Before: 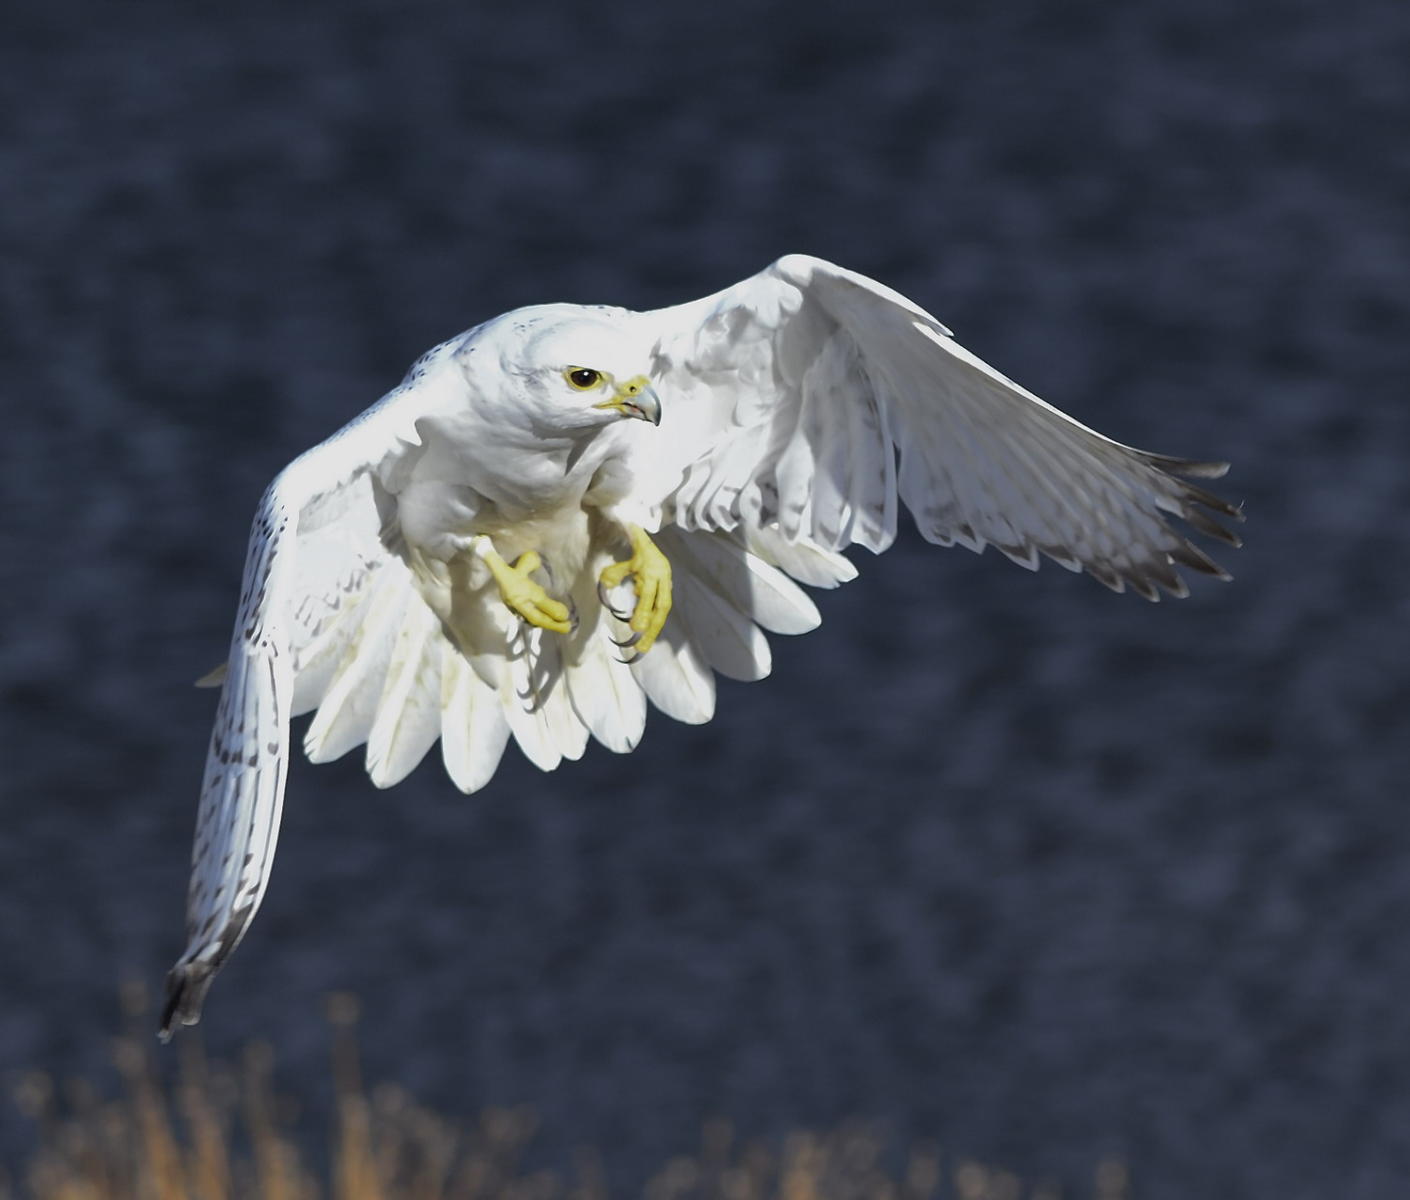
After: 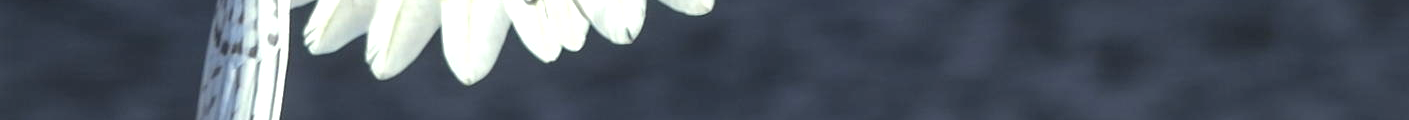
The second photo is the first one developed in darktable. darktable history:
color correction: highlights a* -4.73, highlights b* 5.06, saturation 0.97
crop and rotate: top 59.084%, bottom 30.916%
exposure: black level correction 0, exposure 0.7 EV, compensate exposure bias true, compensate highlight preservation false
local contrast: detail 110%
